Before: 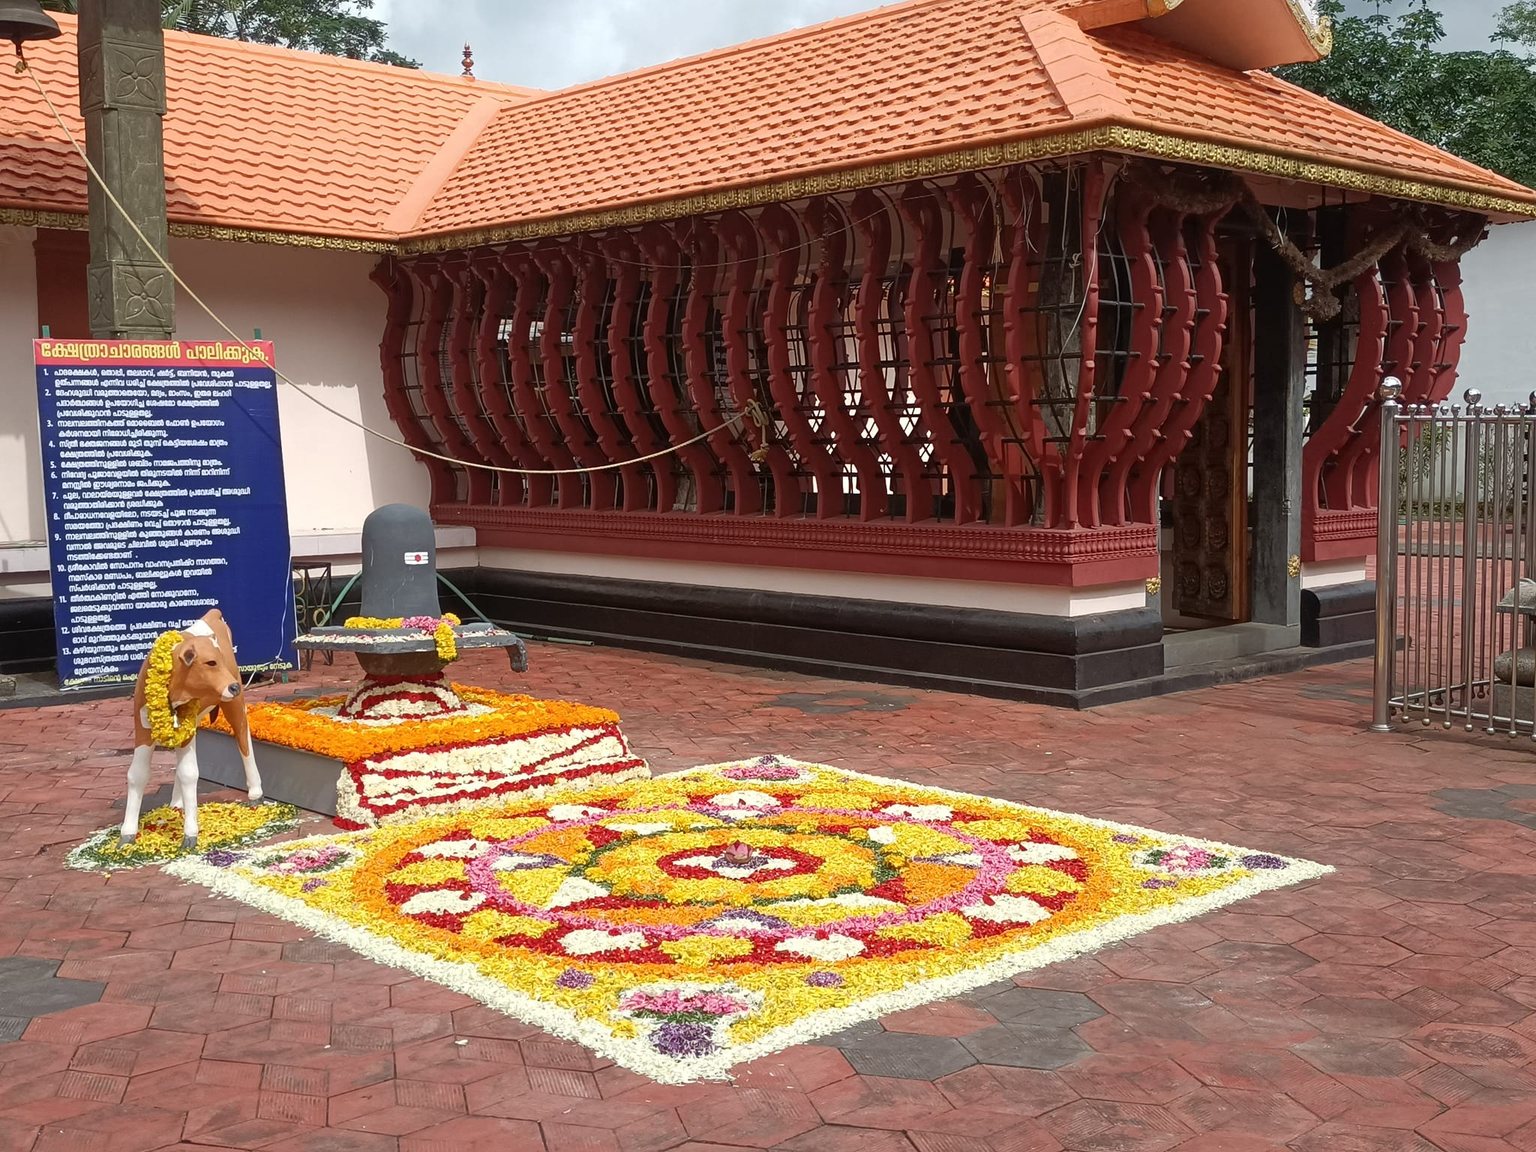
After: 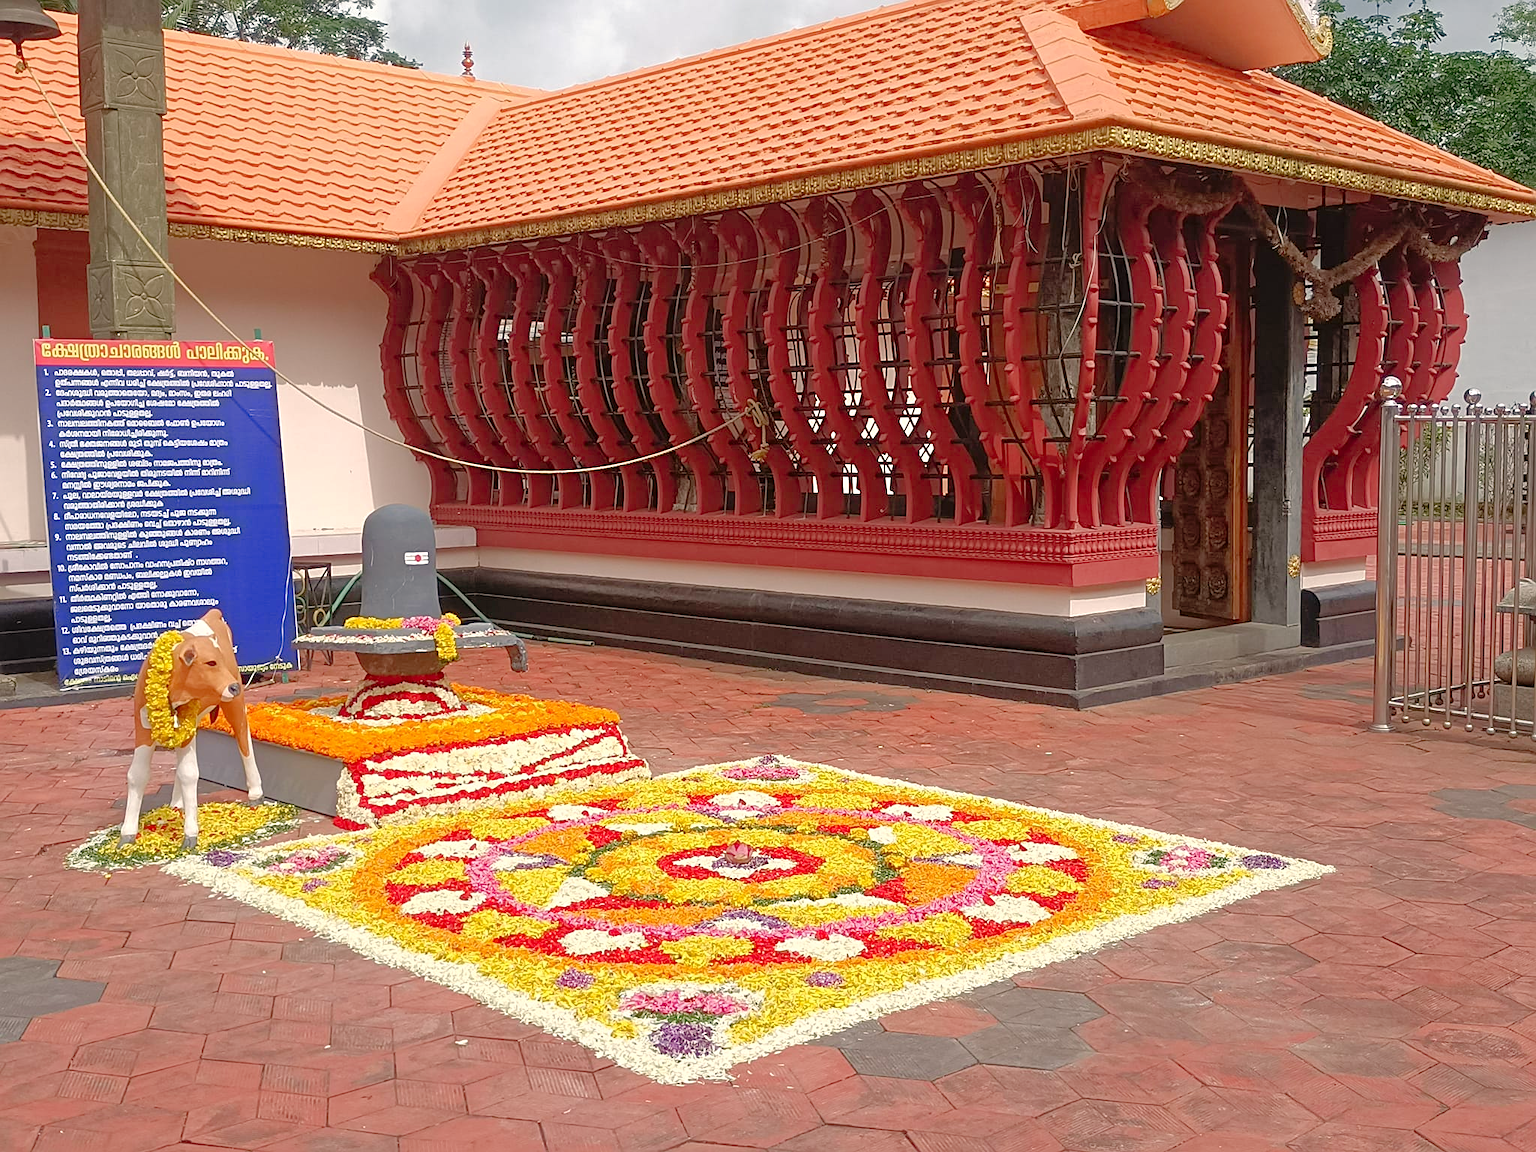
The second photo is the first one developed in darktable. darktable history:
sharpen: radius 2.218, amount 0.387, threshold 0.039
color correction: highlights a* 3.9, highlights b* 5.14
tone curve: curves: ch0 [(0, 0) (0.004, 0.008) (0.077, 0.156) (0.169, 0.29) (0.774, 0.774) (1, 1)], color space Lab, linked channels, preserve colors none
tone equalizer: on, module defaults
